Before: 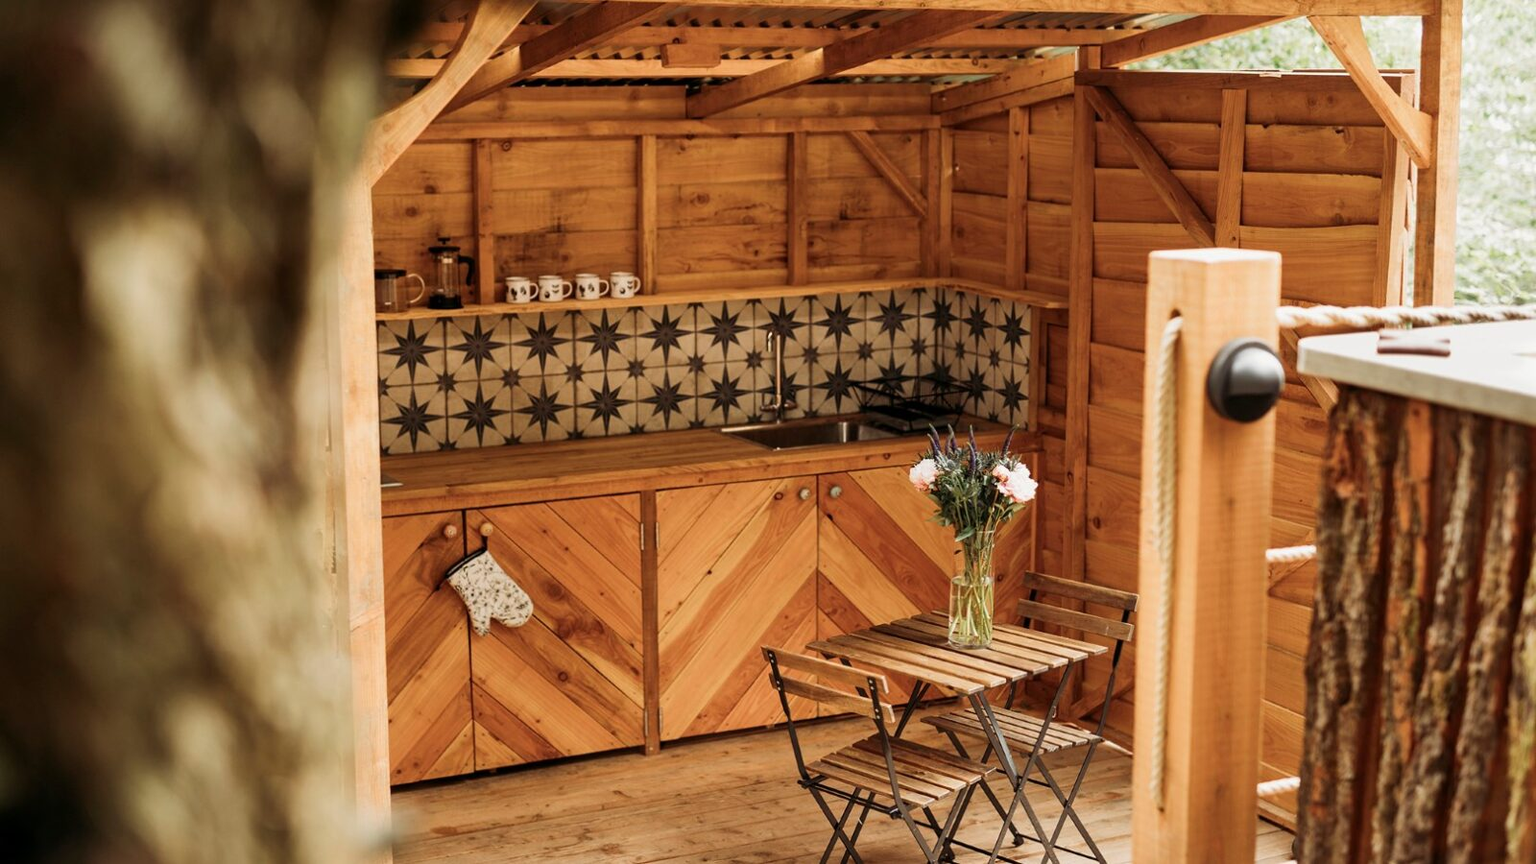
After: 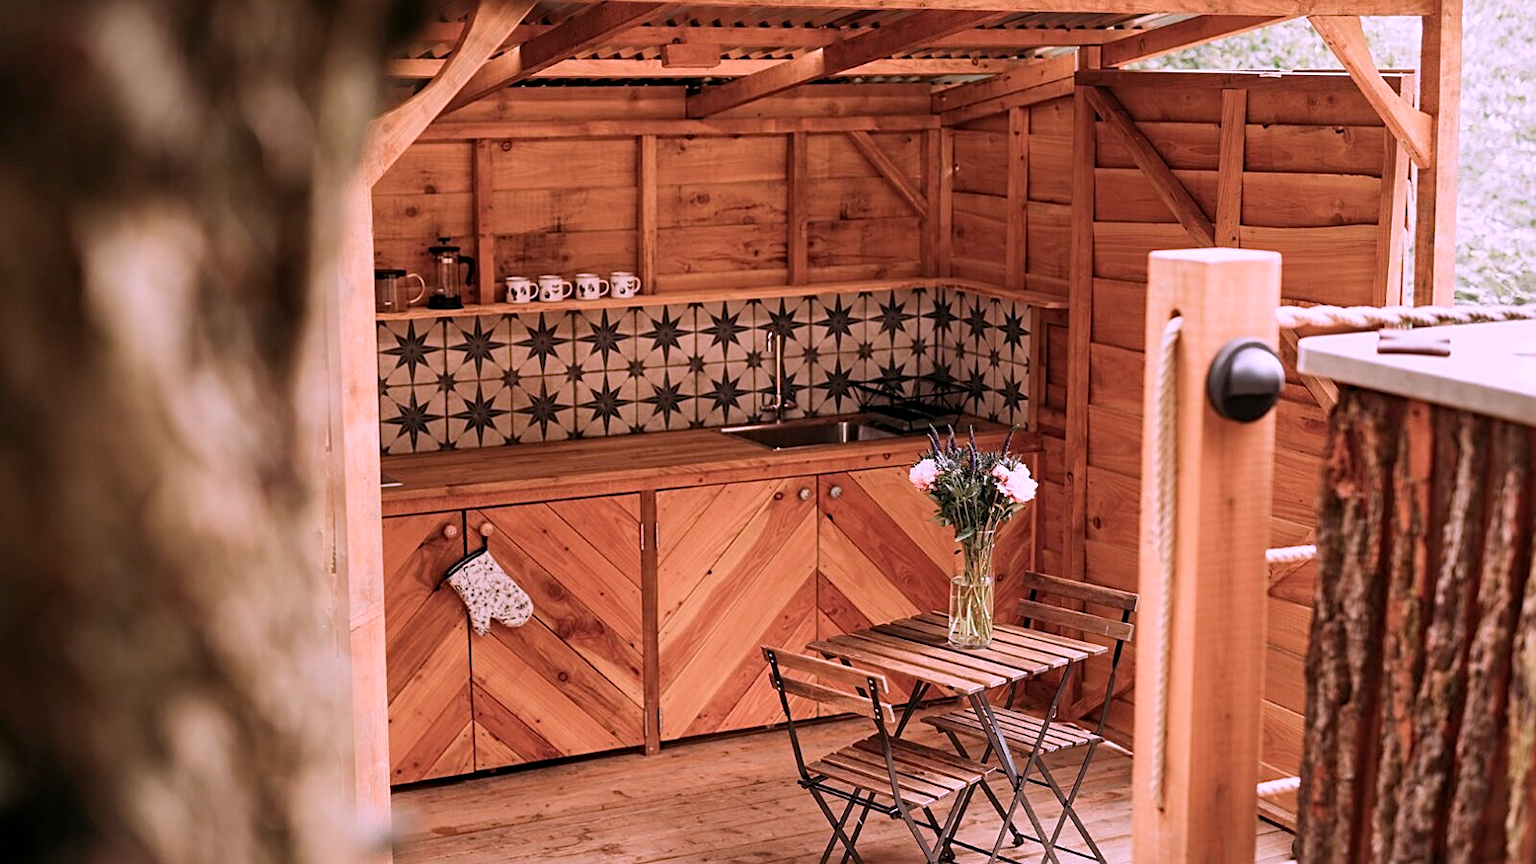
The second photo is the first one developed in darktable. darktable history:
color correction: highlights a* 15.46, highlights b* -20.56
exposure: compensate highlight preservation false
haze removal: strength 0.12, distance 0.25, compatibility mode true, adaptive false
sharpen: on, module defaults
